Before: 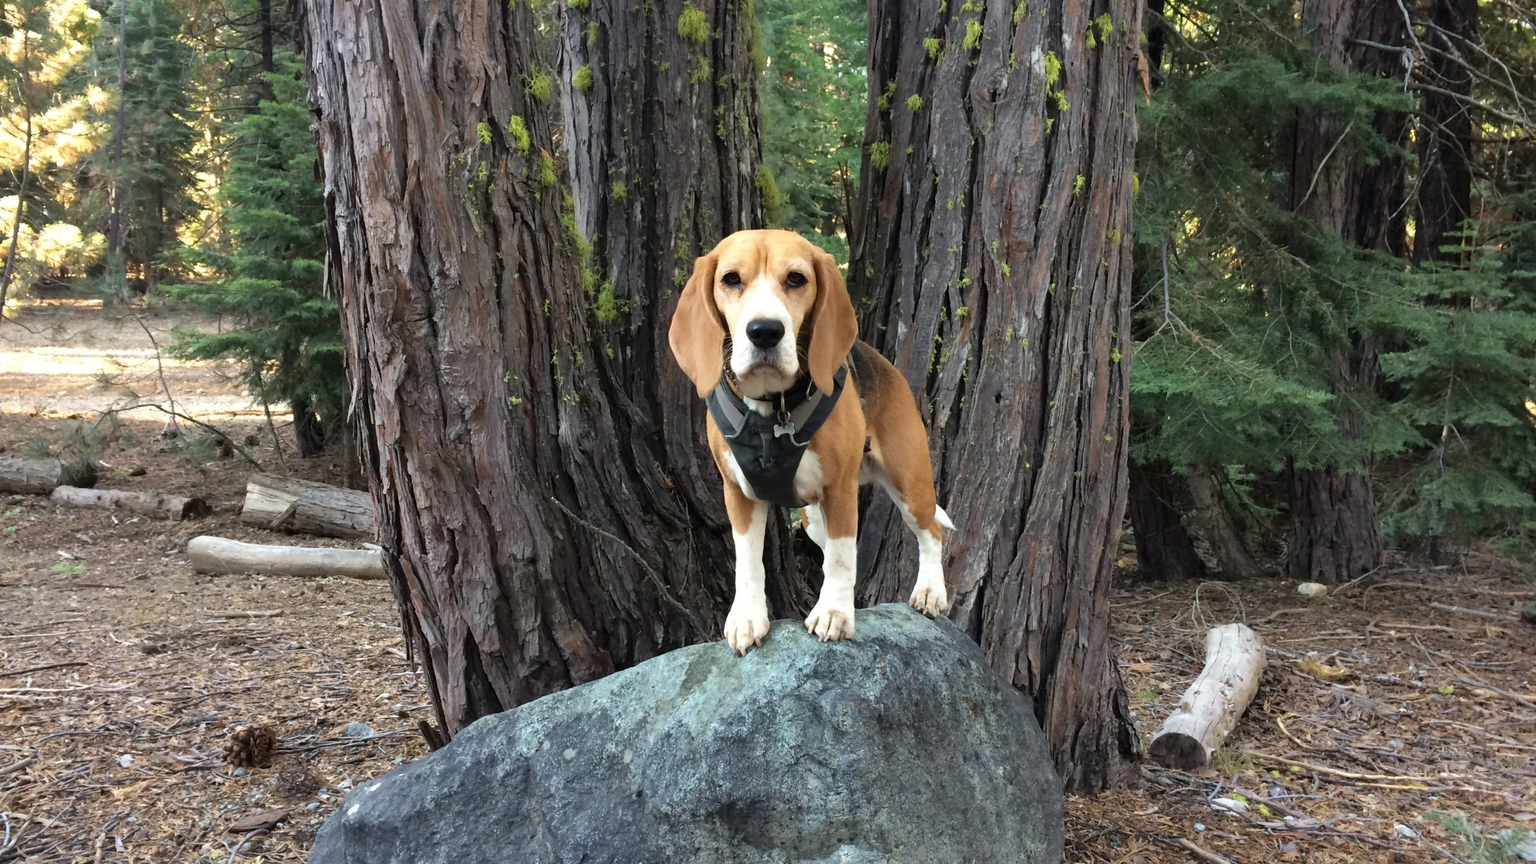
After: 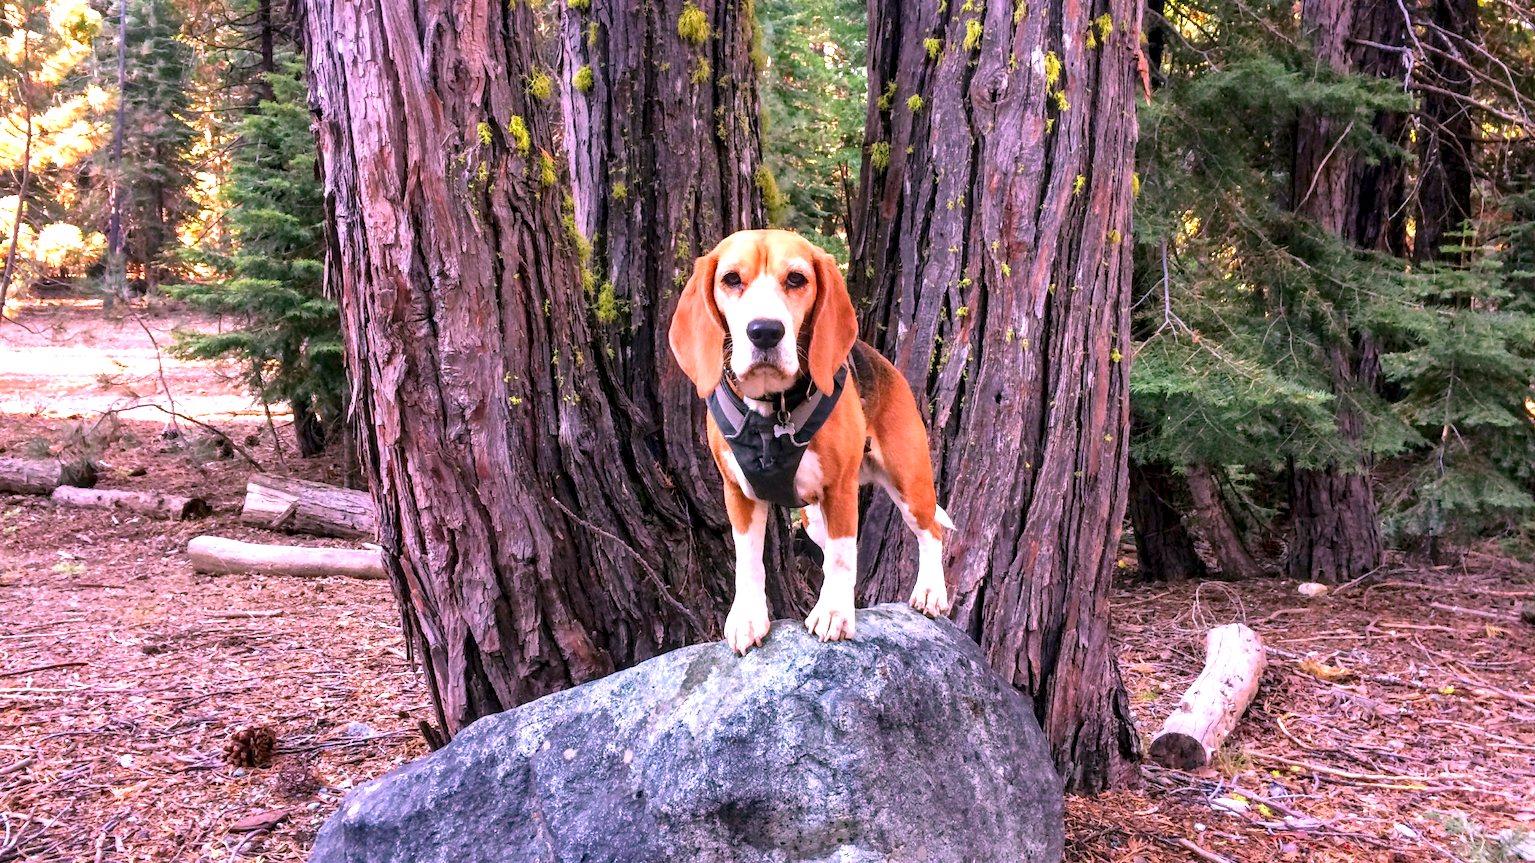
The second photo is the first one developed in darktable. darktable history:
exposure: exposure 0.605 EV, compensate exposure bias true, compensate highlight preservation false
color correction: highlights a* 19.53, highlights b* -11.97, saturation 1.68
local contrast: highlights 29%, detail 150%
